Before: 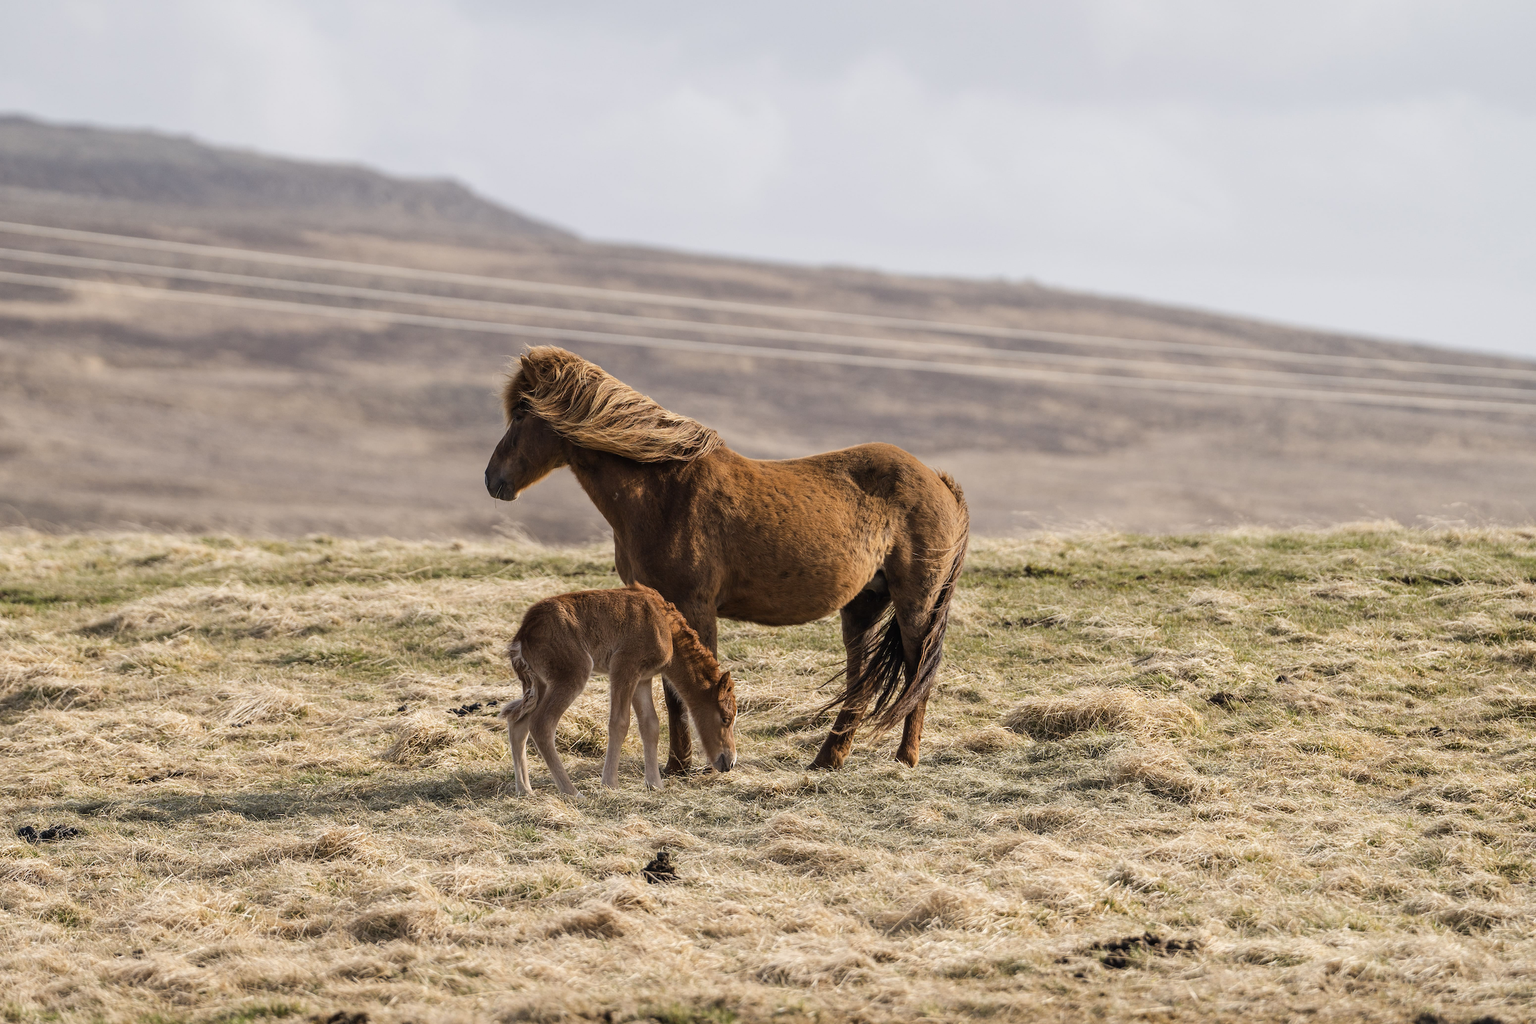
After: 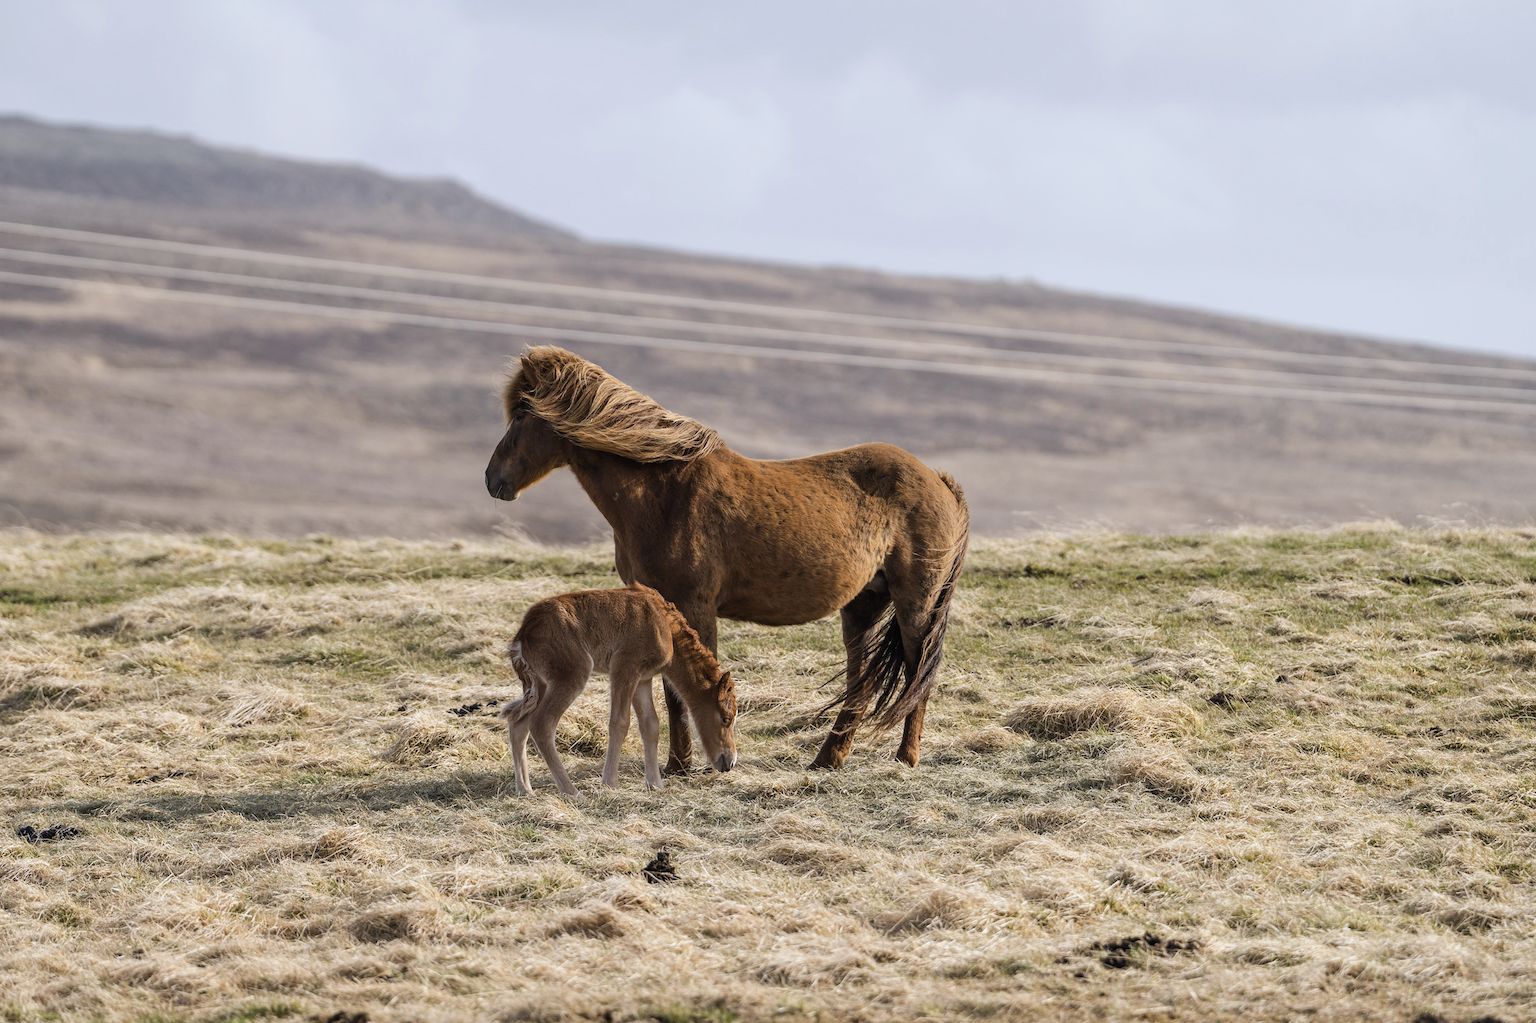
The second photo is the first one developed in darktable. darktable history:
white balance: red 0.974, blue 1.044
exposure: compensate highlight preservation false
